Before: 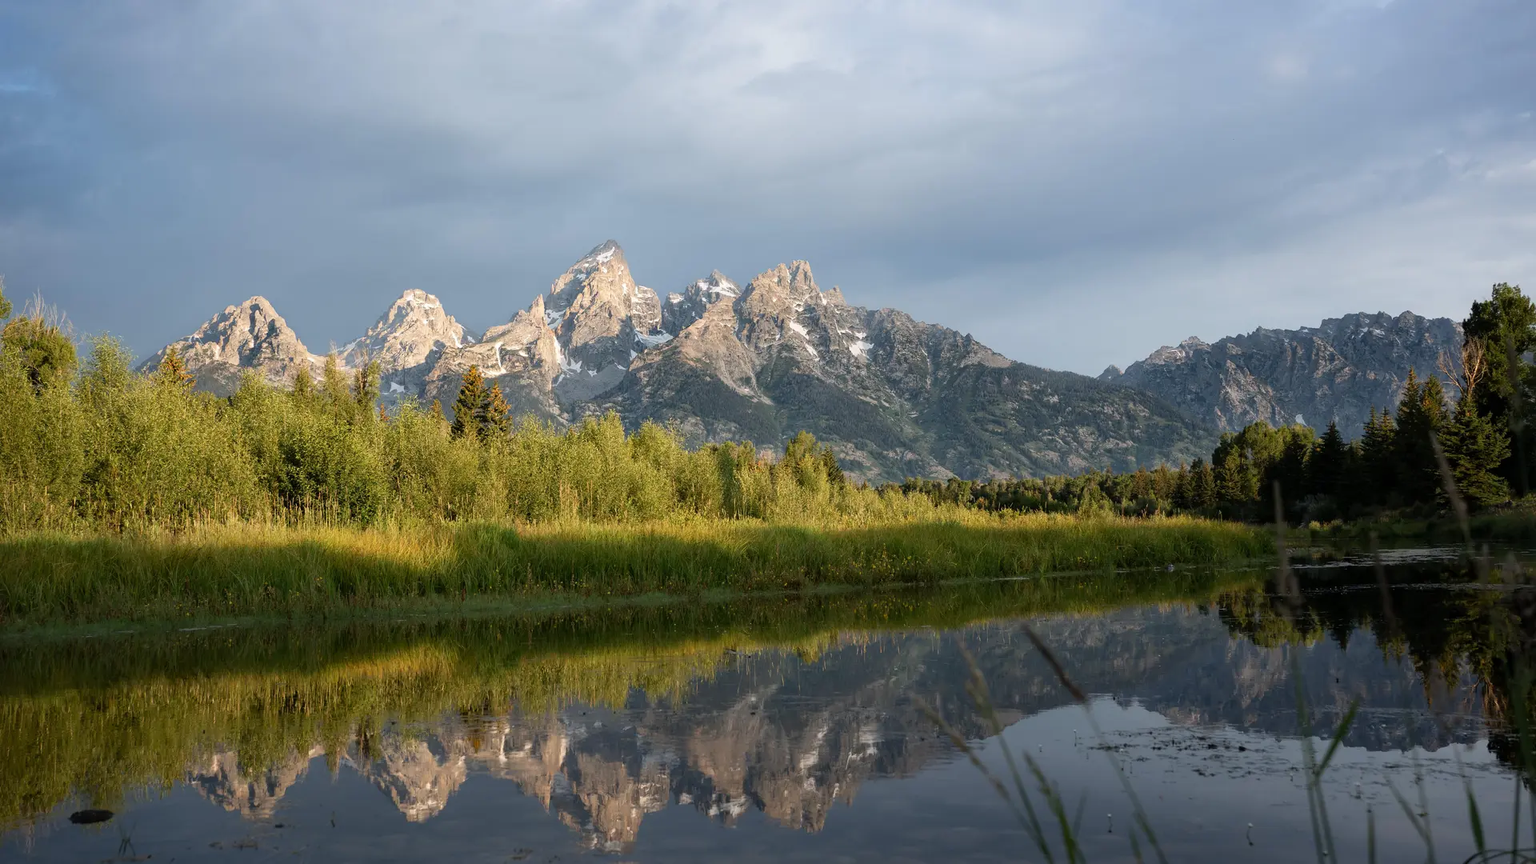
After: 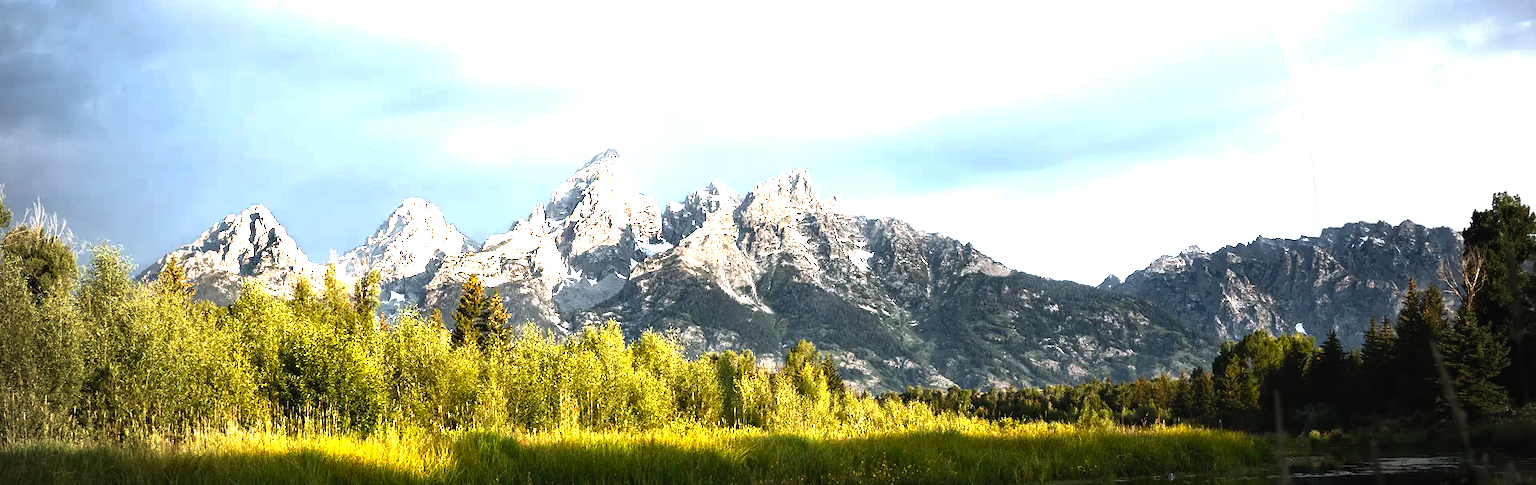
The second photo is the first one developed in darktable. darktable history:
vignetting: fall-off start 71.44%, unbound false
color balance rgb: global offset › luminance 0.52%, perceptual saturation grading › global saturation 0.2%, perceptual saturation grading › highlights -14.545%, perceptual saturation grading › shadows 26.081%, perceptual brilliance grading › highlights 74.746%, perceptual brilliance grading › shadows -29.767%, global vibrance 20%
crop and rotate: top 10.605%, bottom 33.136%
